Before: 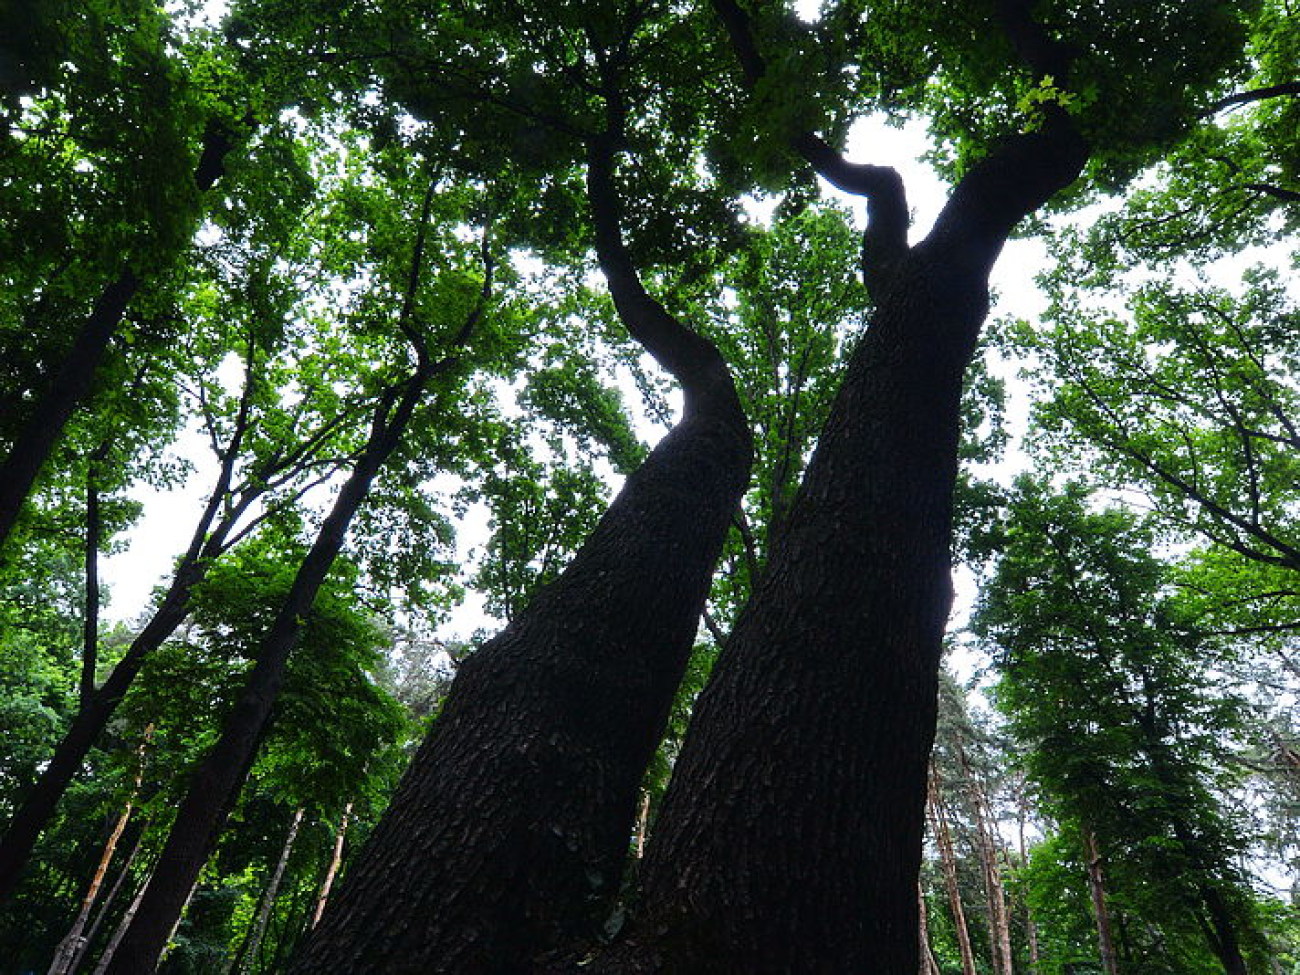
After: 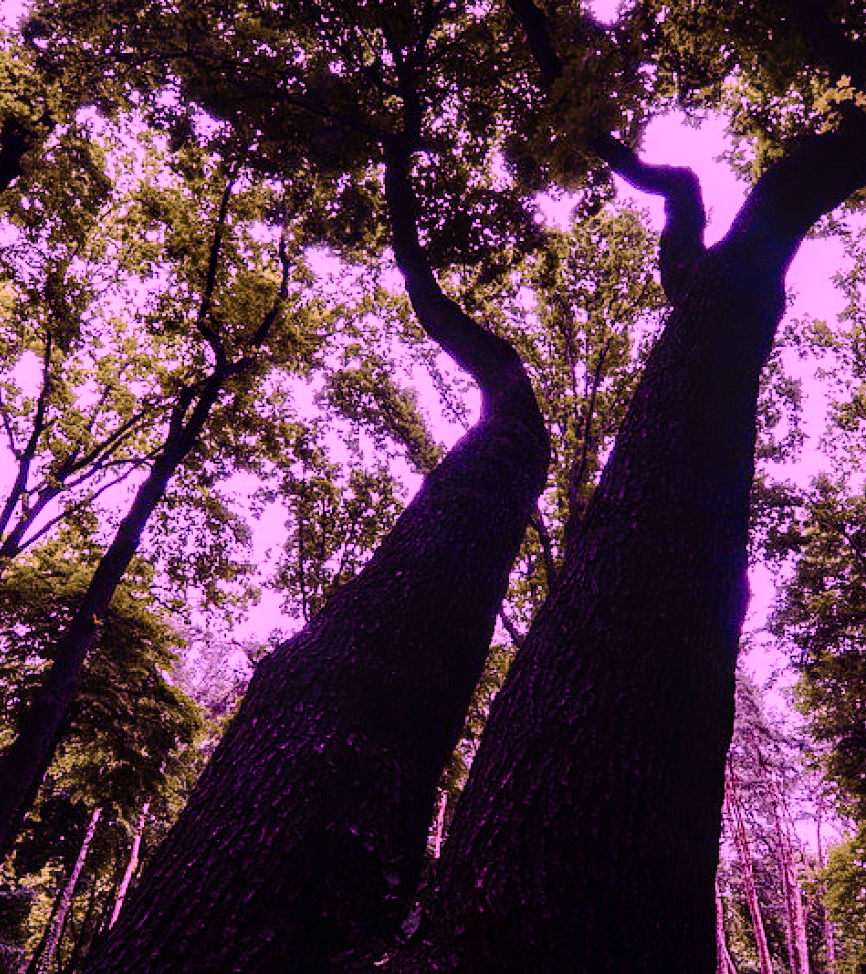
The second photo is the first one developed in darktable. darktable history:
grain: on, module defaults
crop and rotate: left 15.754%, right 17.579%
shadows and highlights: shadows -20, white point adjustment -2, highlights -35
color calibration: illuminant custom, x 0.261, y 0.521, temperature 7054.11 K
local contrast: on, module defaults
tone curve: curves: ch0 [(0, 0) (0.003, 0.009) (0.011, 0.009) (0.025, 0.01) (0.044, 0.02) (0.069, 0.032) (0.1, 0.048) (0.136, 0.092) (0.177, 0.153) (0.224, 0.217) (0.277, 0.306) (0.335, 0.402) (0.399, 0.488) (0.468, 0.574) (0.543, 0.648) (0.623, 0.716) (0.709, 0.783) (0.801, 0.851) (0.898, 0.92) (1, 1)], preserve colors none
haze removal: adaptive false
